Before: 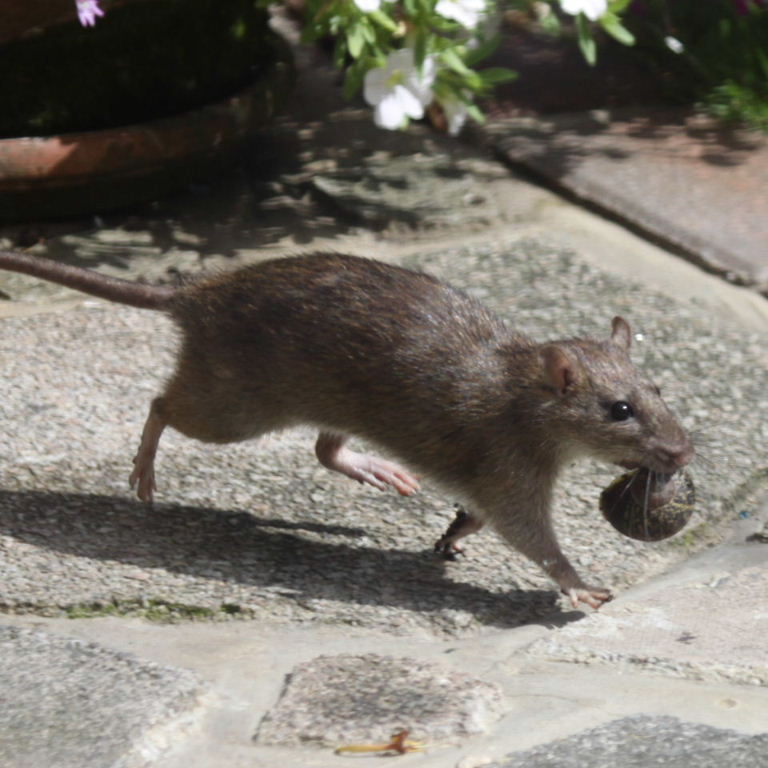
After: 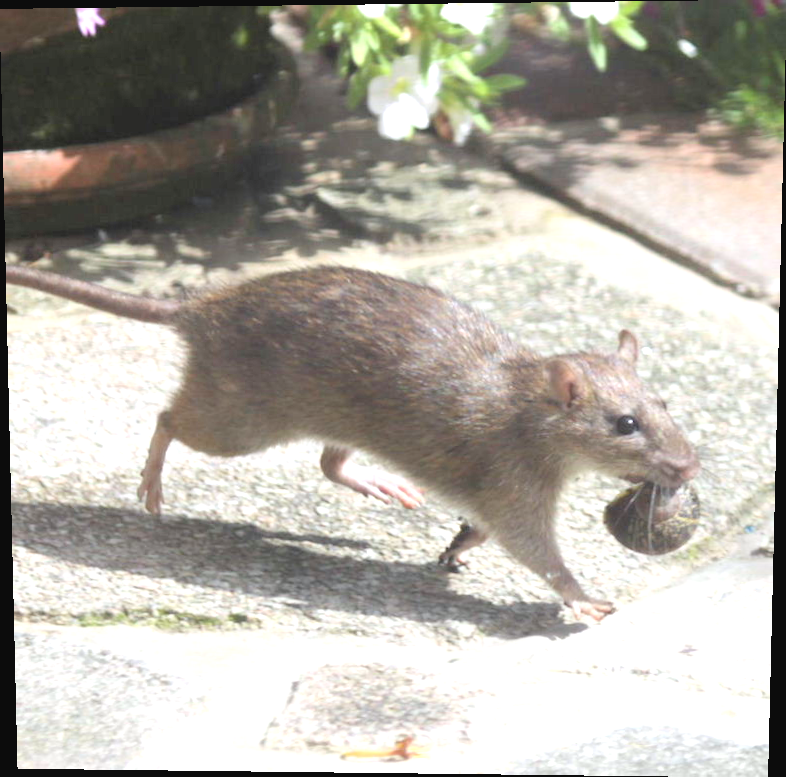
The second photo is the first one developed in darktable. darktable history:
contrast brightness saturation: brightness 0.28
exposure: black level correction 0, exposure 1.1 EV, compensate highlight preservation false
rotate and perspective: lens shift (vertical) 0.048, lens shift (horizontal) -0.024, automatic cropping off
white balance: red 0.988, blue 1.017
